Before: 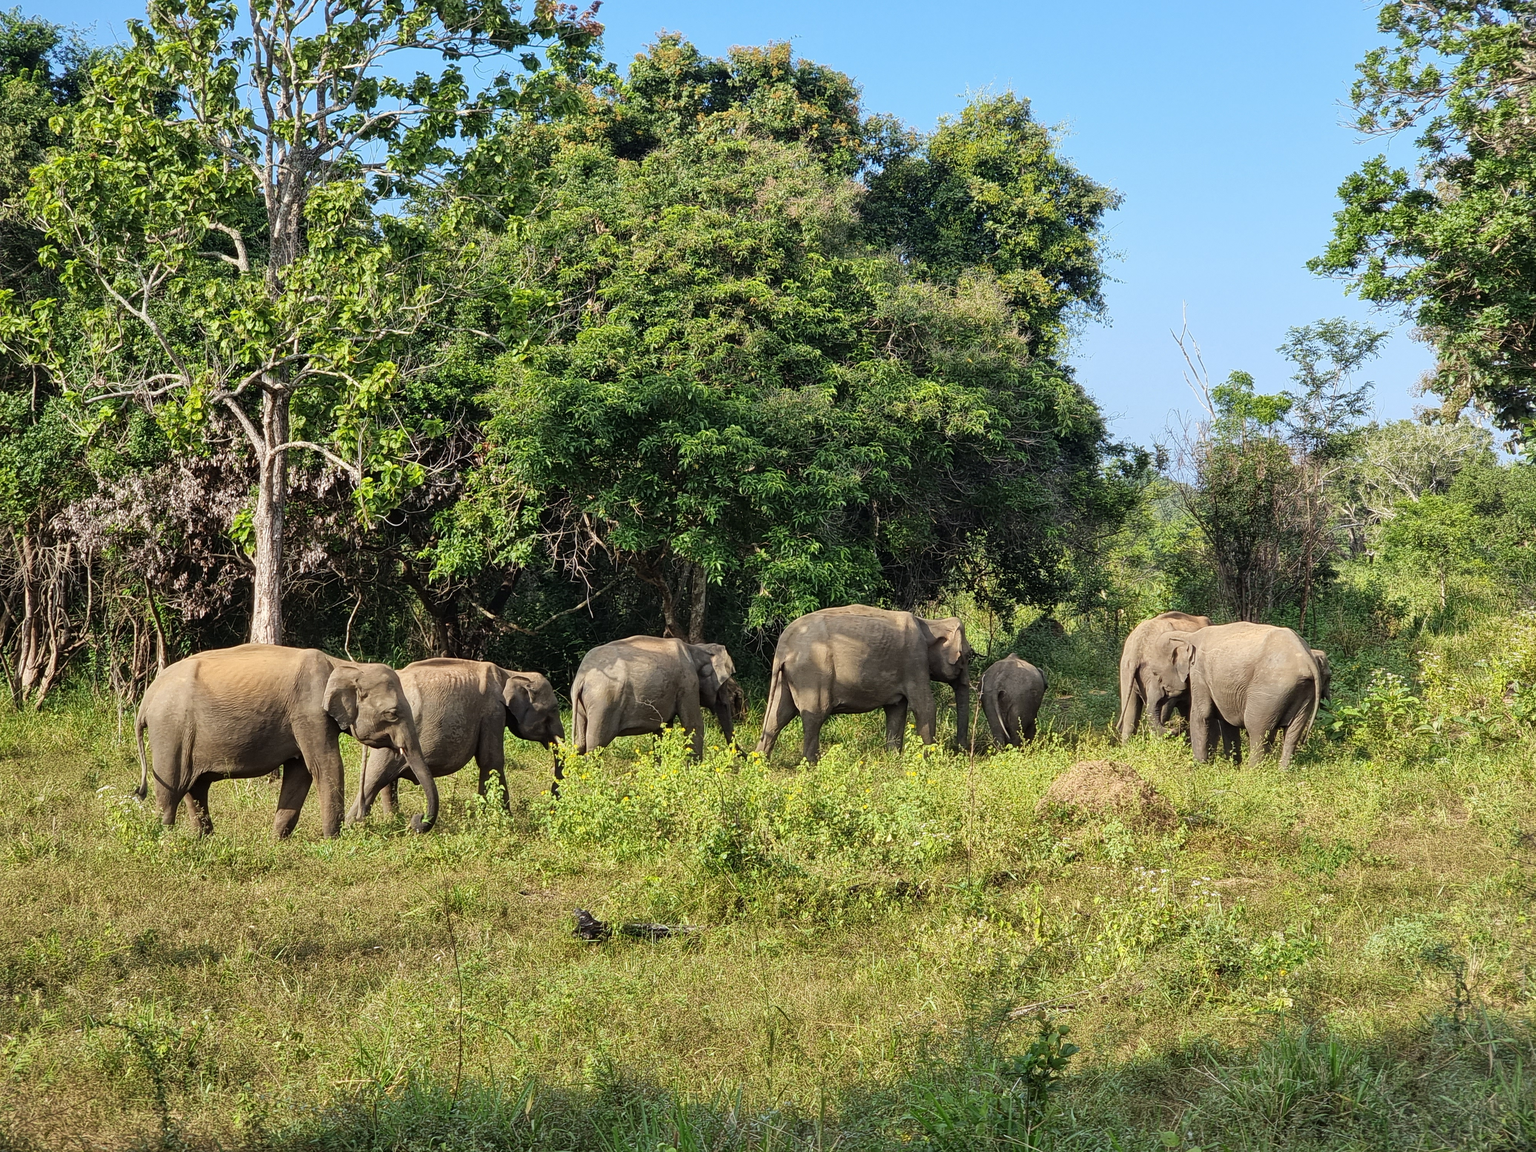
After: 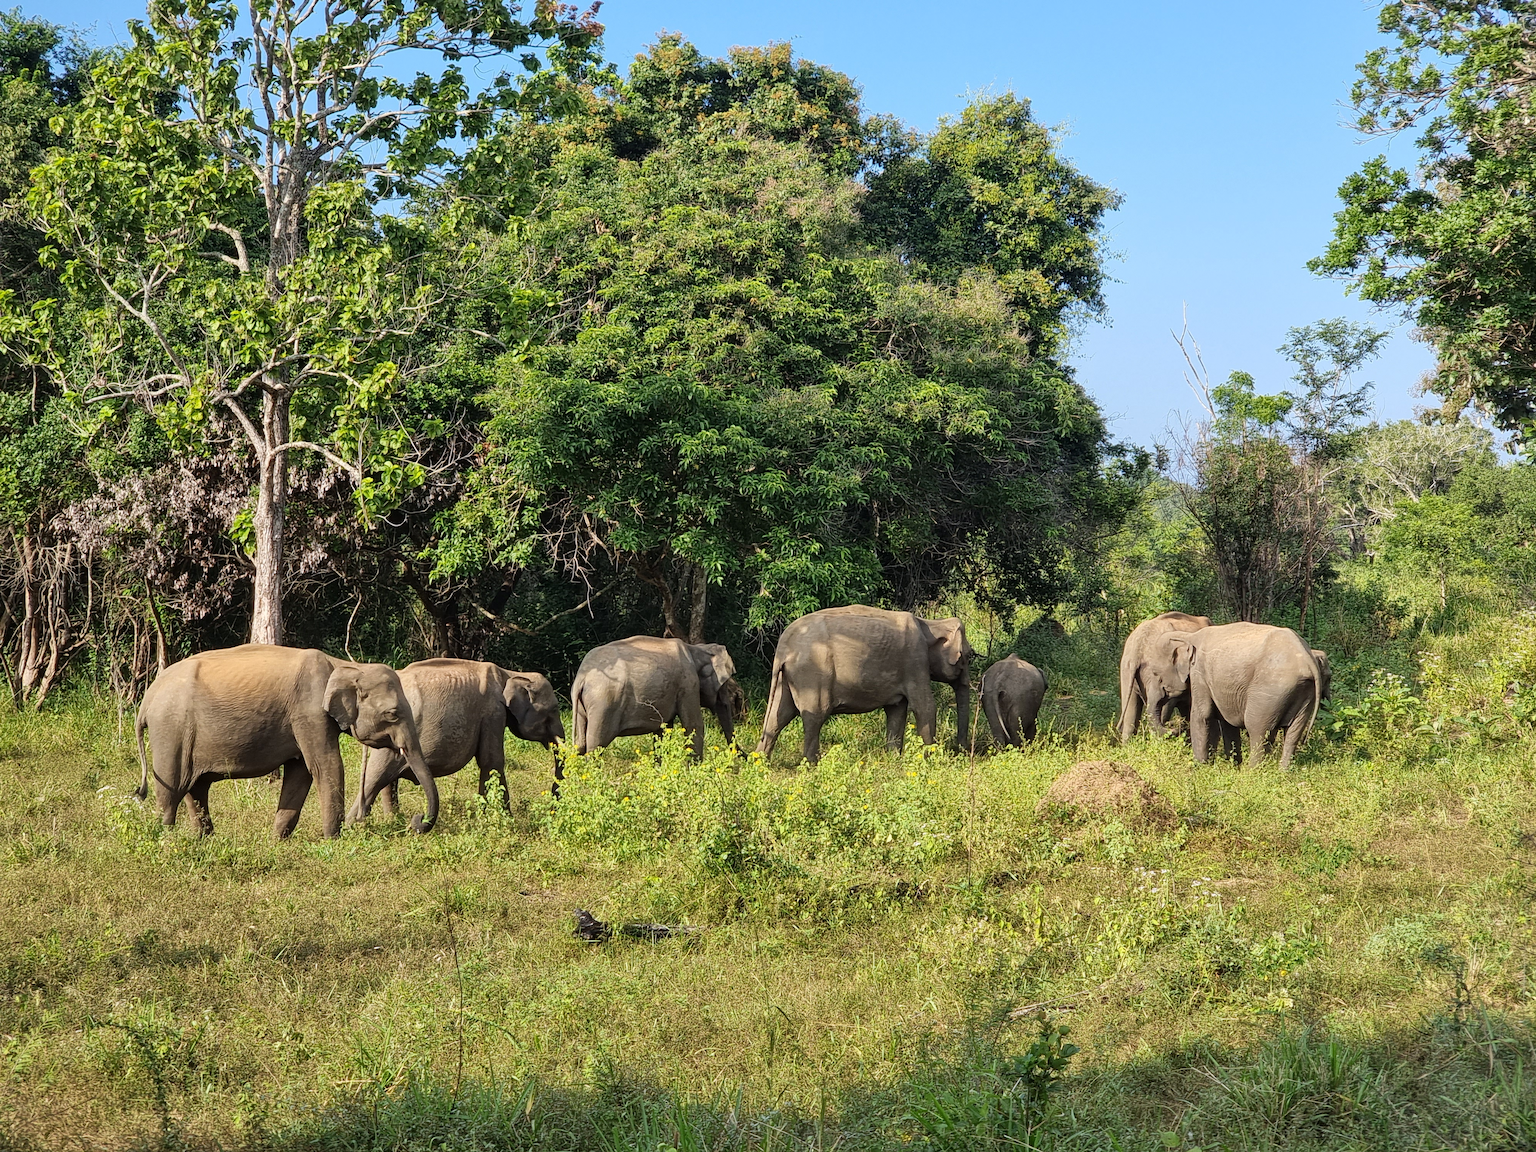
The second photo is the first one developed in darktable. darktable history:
color balance rgb: highlights gain › chroma 0.295%, highlights gain › hue 332.19°, perceptual saturation grading › global saturation 0.355%, global vibrance 9.896%
